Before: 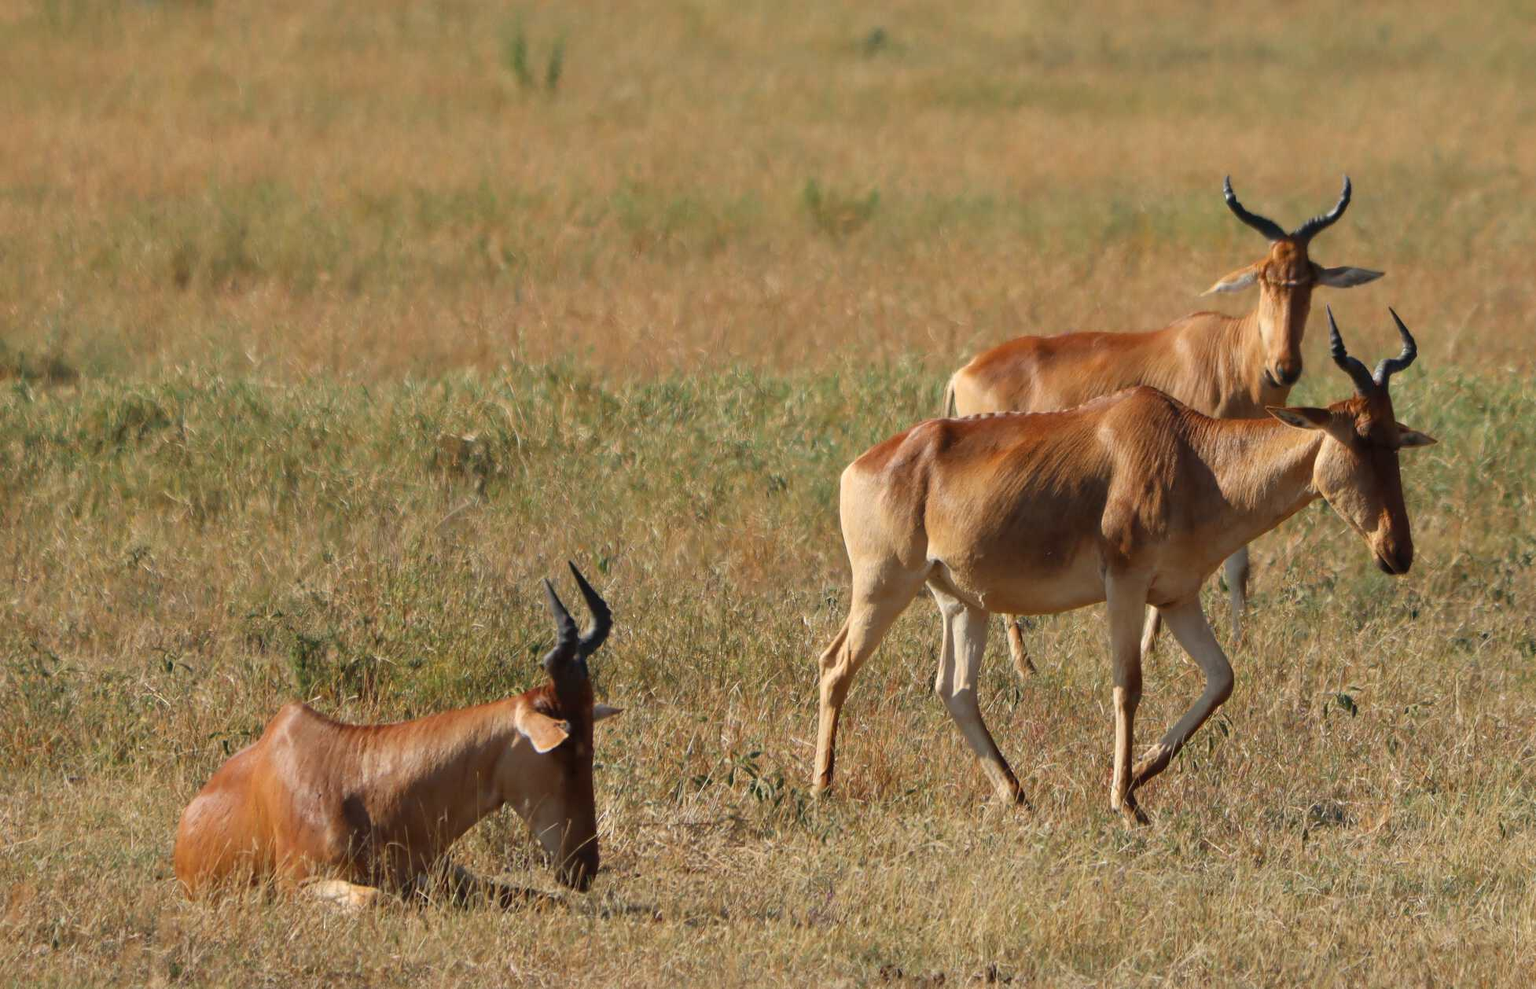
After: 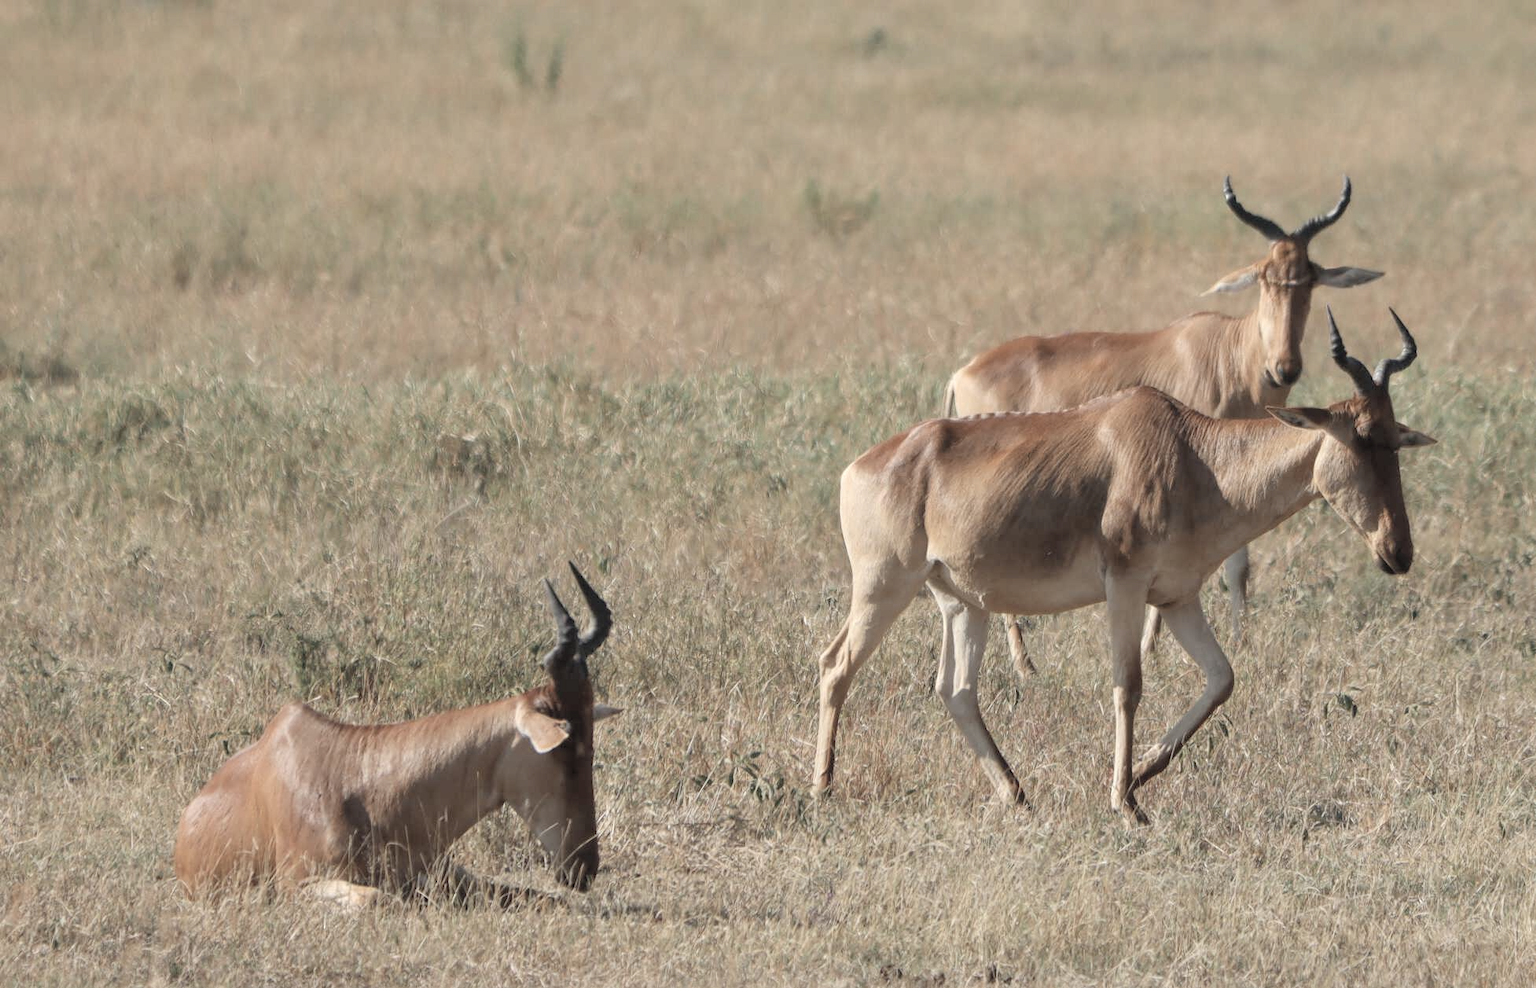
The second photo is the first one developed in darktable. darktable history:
contrast brightness saturation: brightness 0.18, saturation -0.5
local contrast: highlights 100%, shadows 100%, detail 120%, midtone range 0.2
